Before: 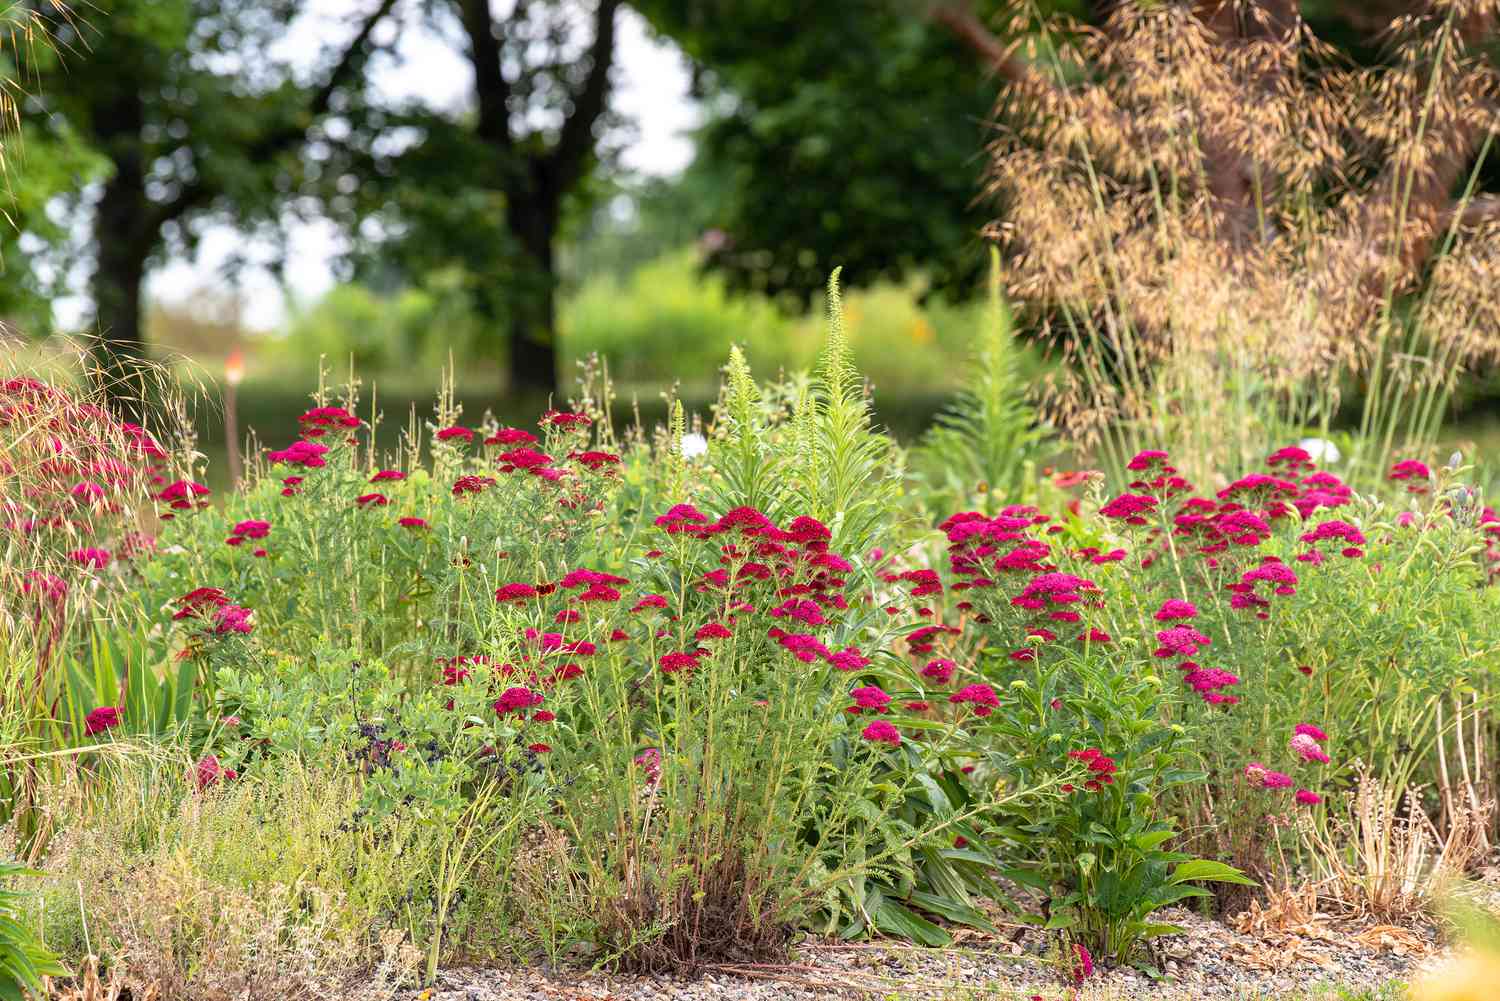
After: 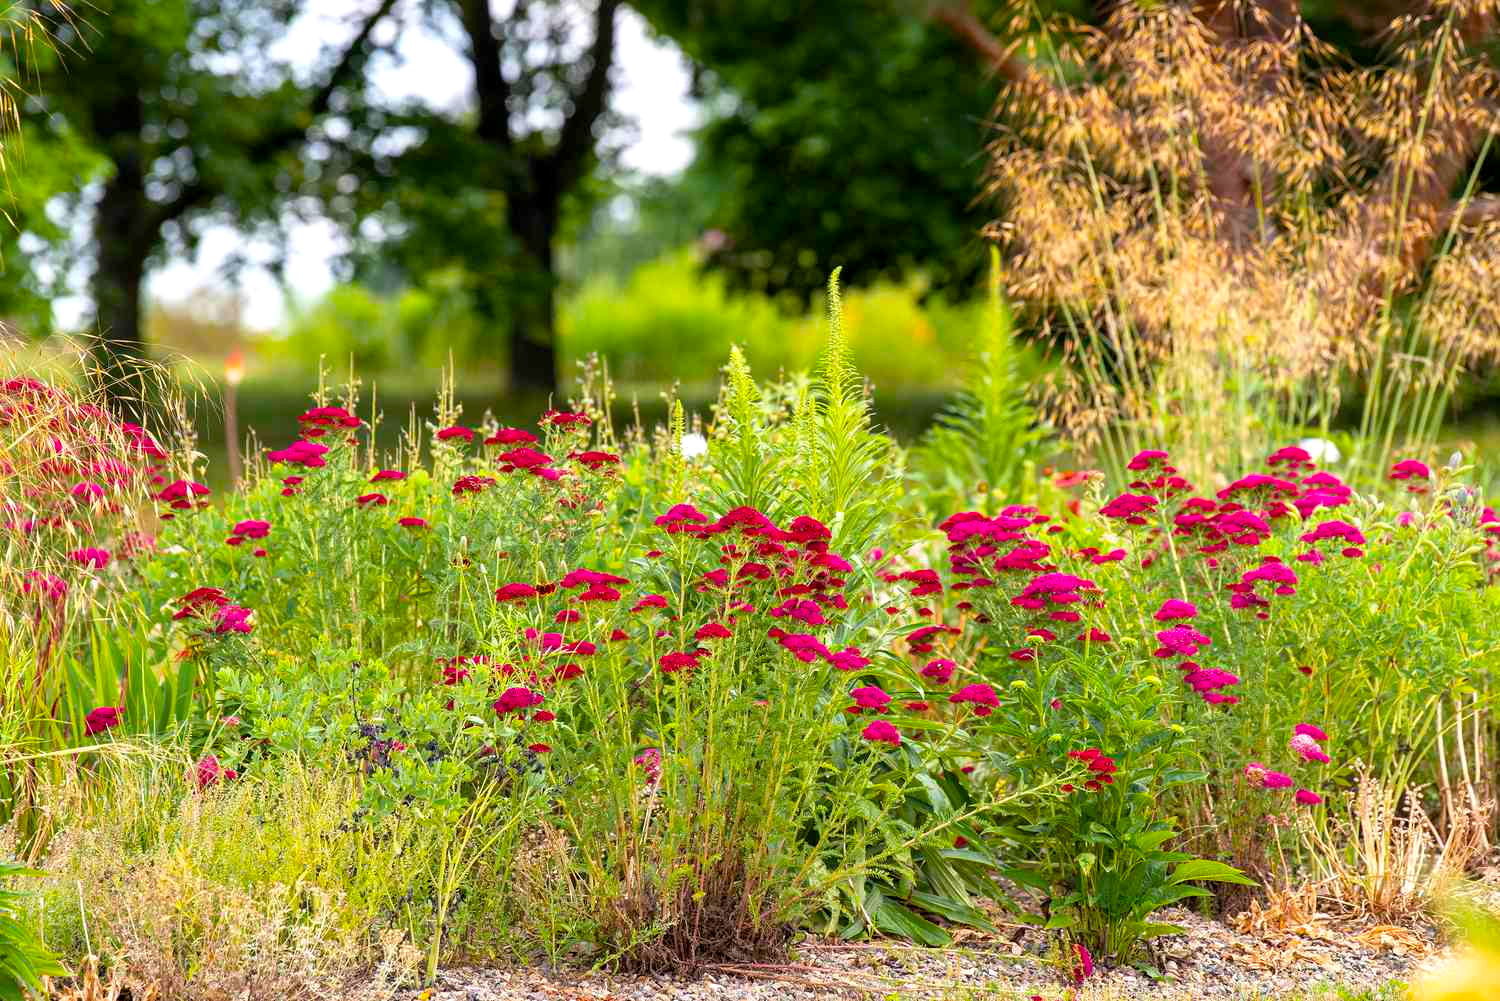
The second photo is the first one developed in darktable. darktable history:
color balance rgb: linear chroma grading › global chroma 0.597%, perceptual saturation grading › global saturation 29.718%, global vibrance 14.36%
exposure: black level correction 0.002, exposure 0.146 EV, compensate exposure bias true, compensate highlight preservation false
